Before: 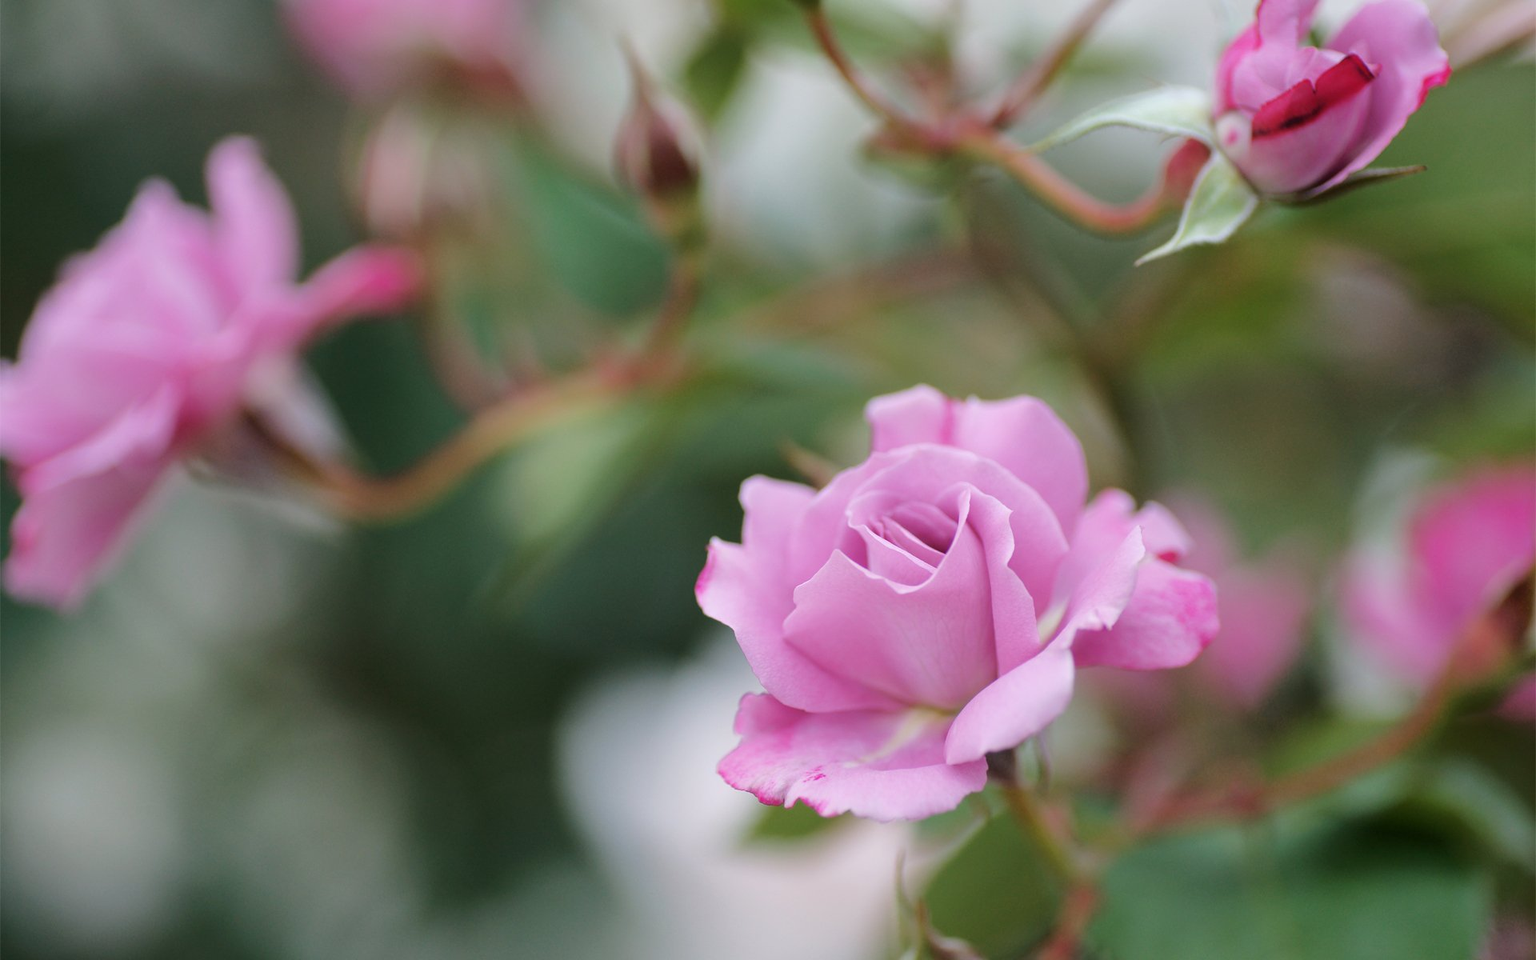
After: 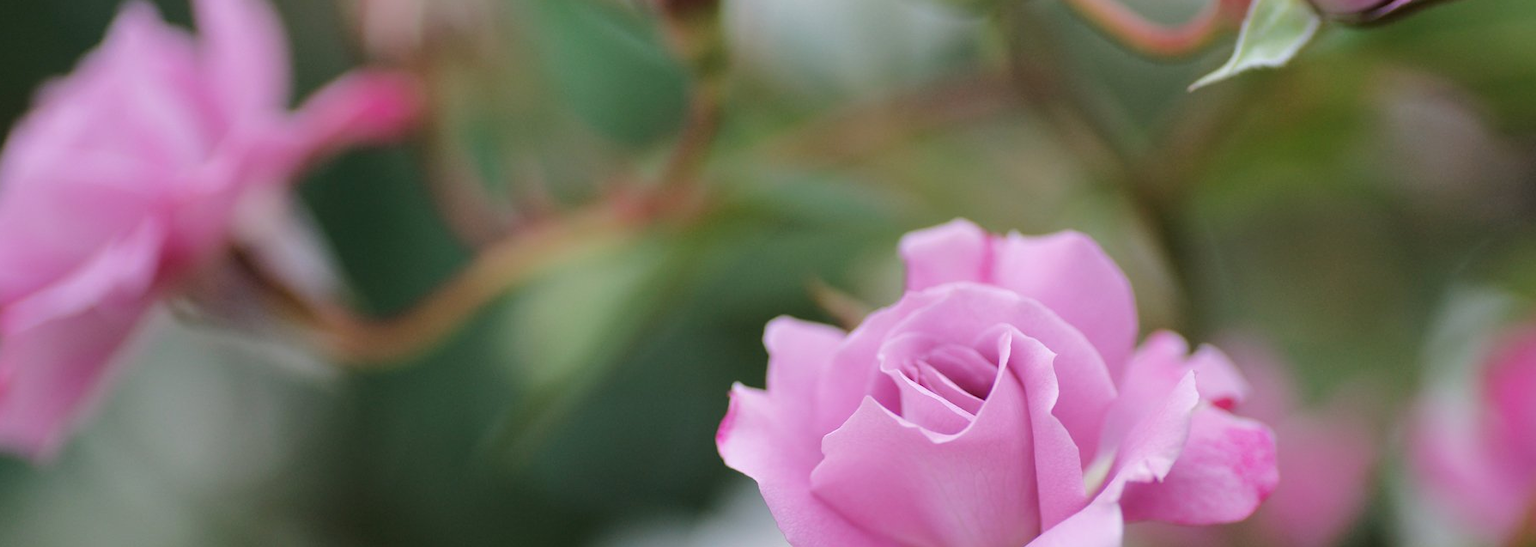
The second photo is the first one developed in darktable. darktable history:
crop: left 1.845%, top 18.896%, right 4.934%, bottom 27.937%
